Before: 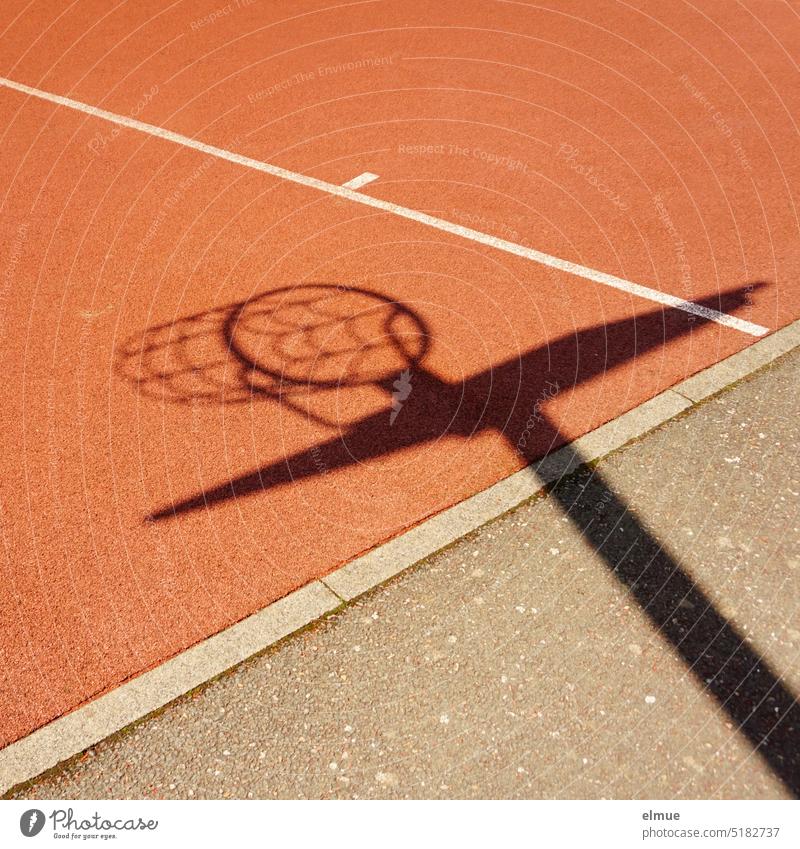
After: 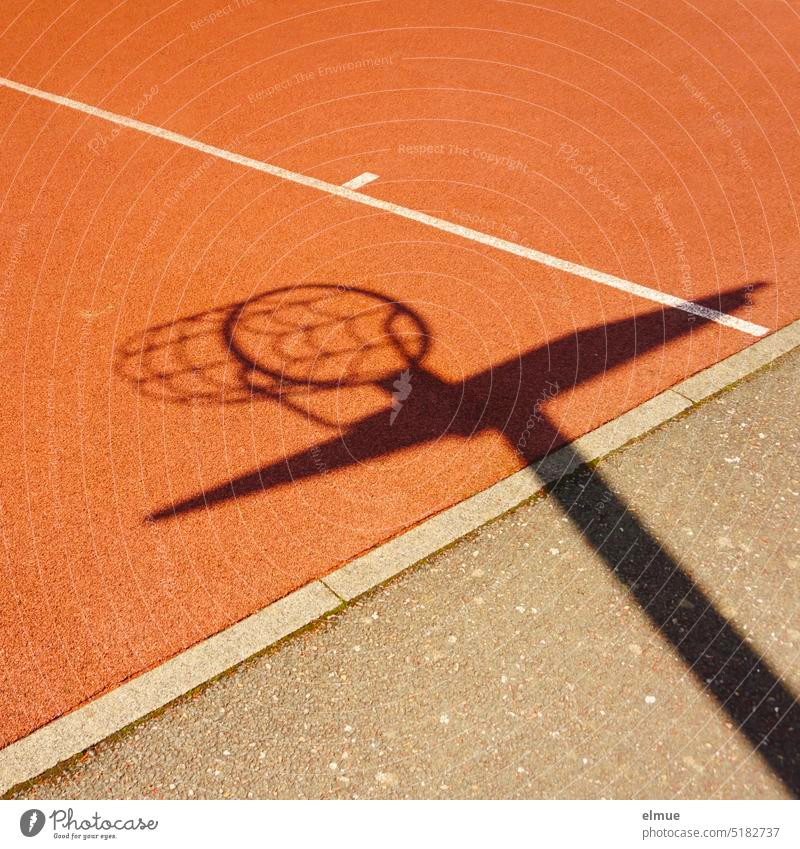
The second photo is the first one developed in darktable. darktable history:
color balance rgb: global offset › luminance 0.482%, perceptual saturation grading › global saturation 8.352%, perceptual saturation grading › shadows 3.876%, global vibrance 20%
